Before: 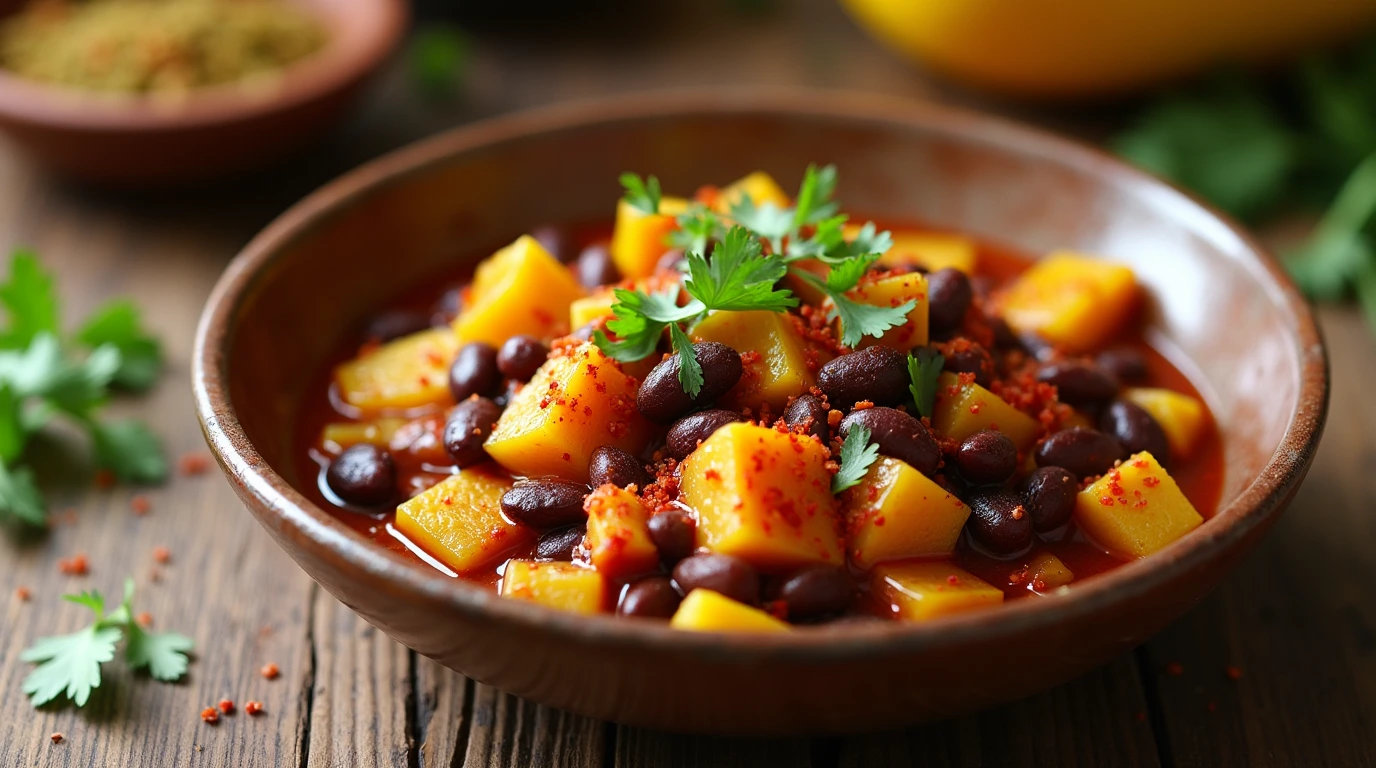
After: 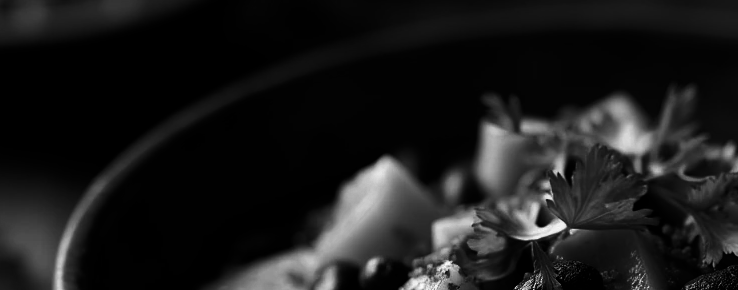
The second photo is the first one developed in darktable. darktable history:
contrast brightness saturation: contrast 0.02, brightness -1, saturation -1
color balance rgb: perceptual saturation grading › global saturation 20%, global vibrance 10%
crop: left 10.121%, top 10.631%, right 36.218%, bottom 51.526%
